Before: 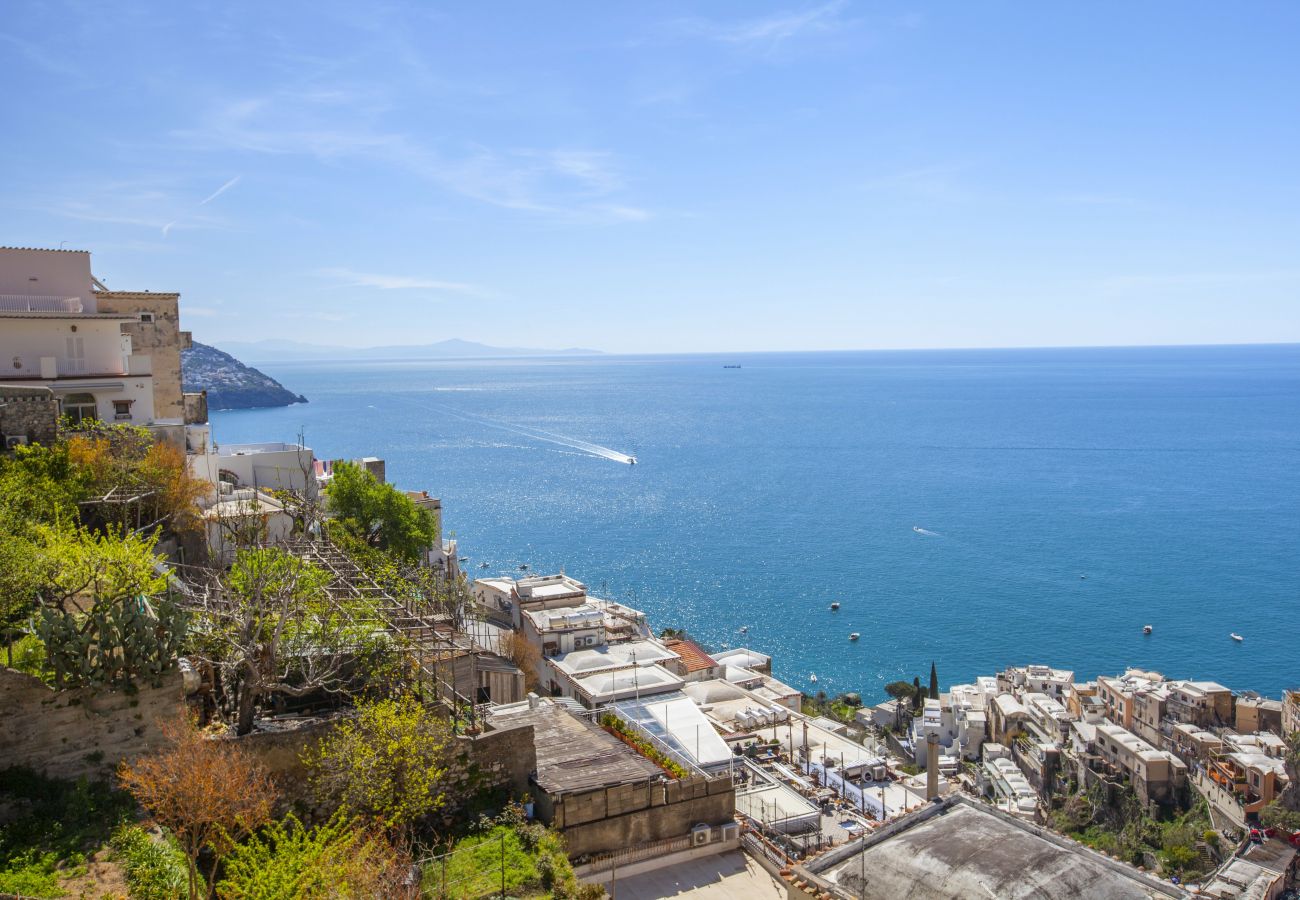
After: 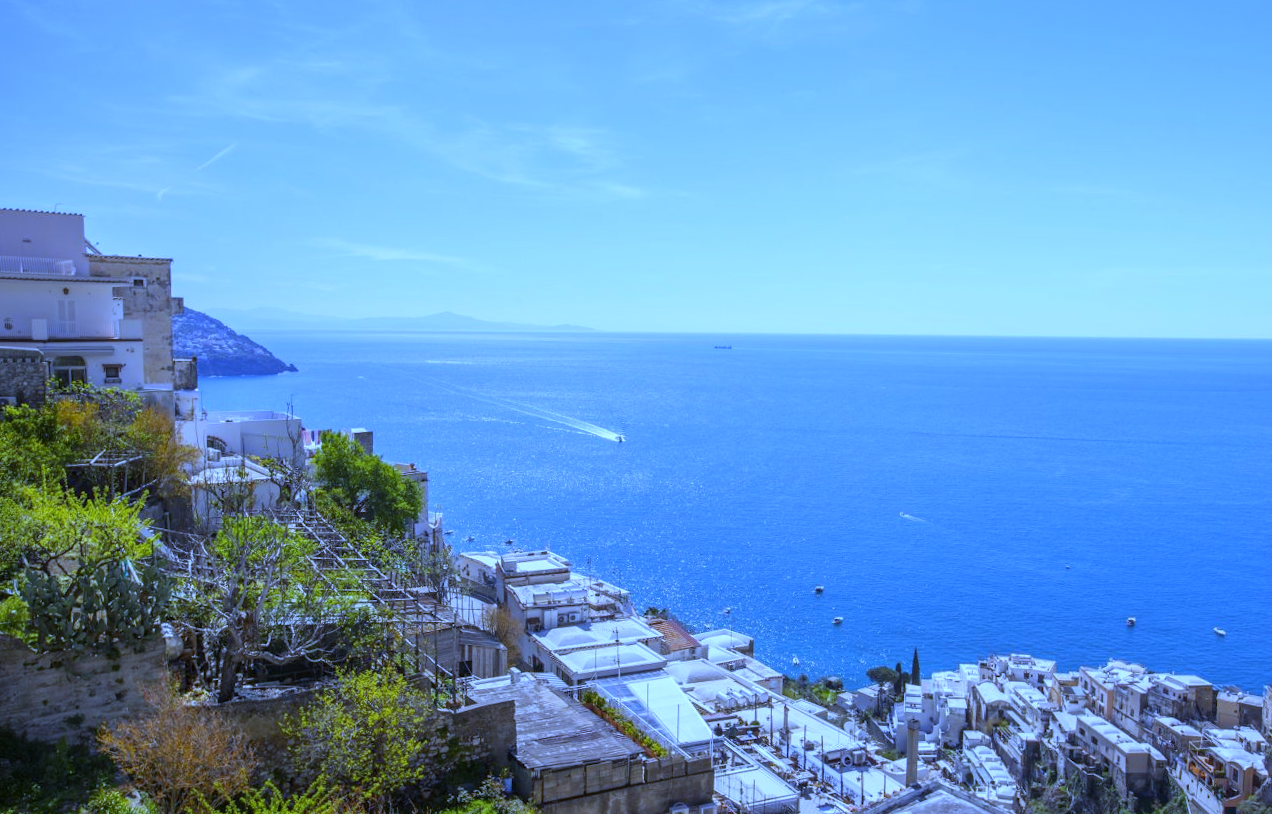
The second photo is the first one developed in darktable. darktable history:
crop: top 0.448%, right 0.264%, bottom 5.045%
white balance: red 0.766, blue 1.537
rotate and perspective: rotation 1.57°, crop left 0.018, crop right 0.982, crop top 0.039, crop bottom 0.961
